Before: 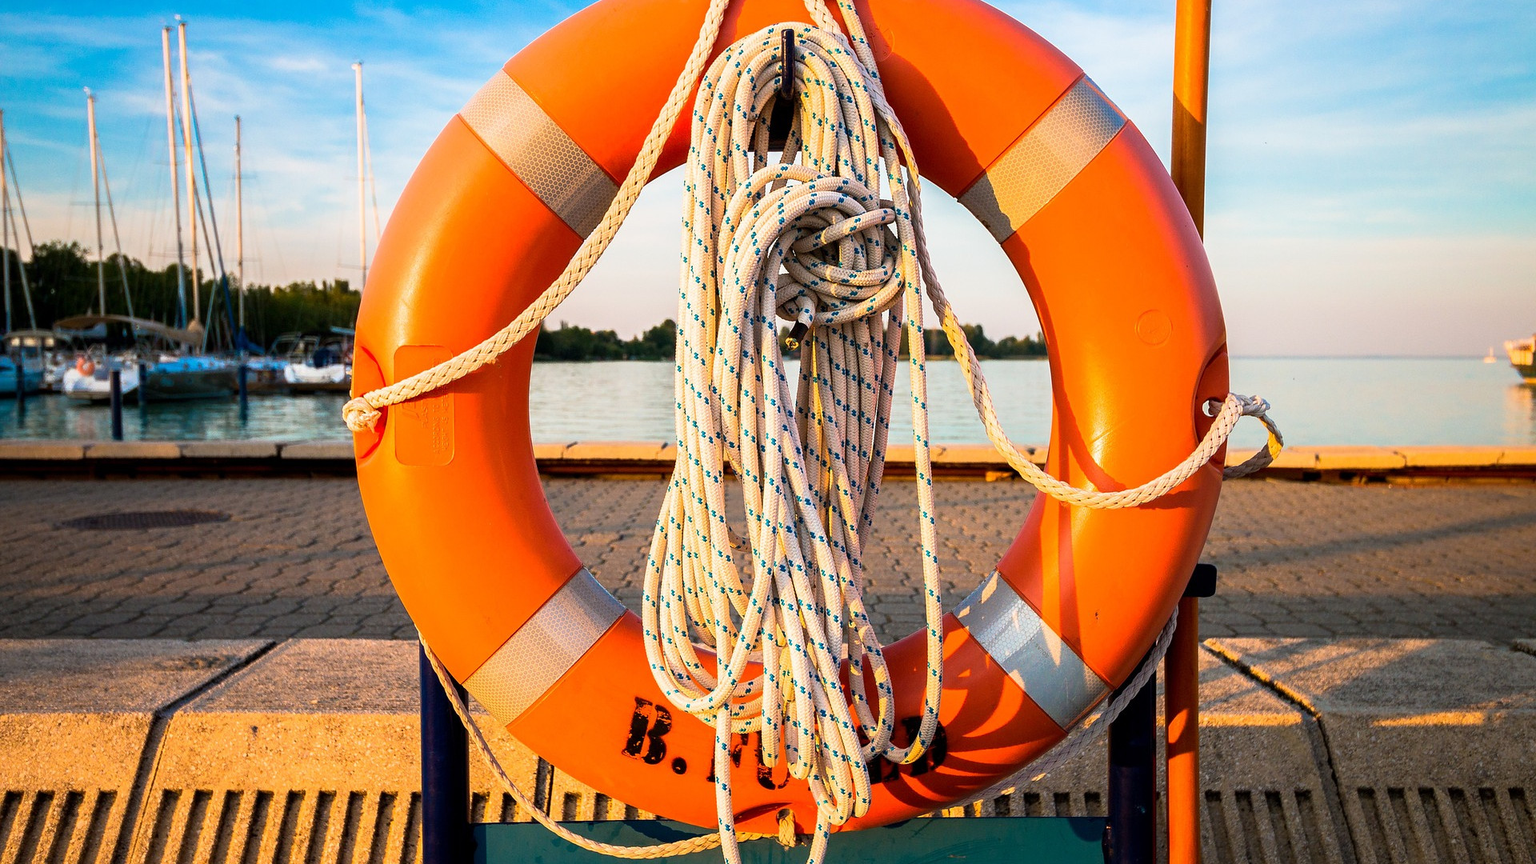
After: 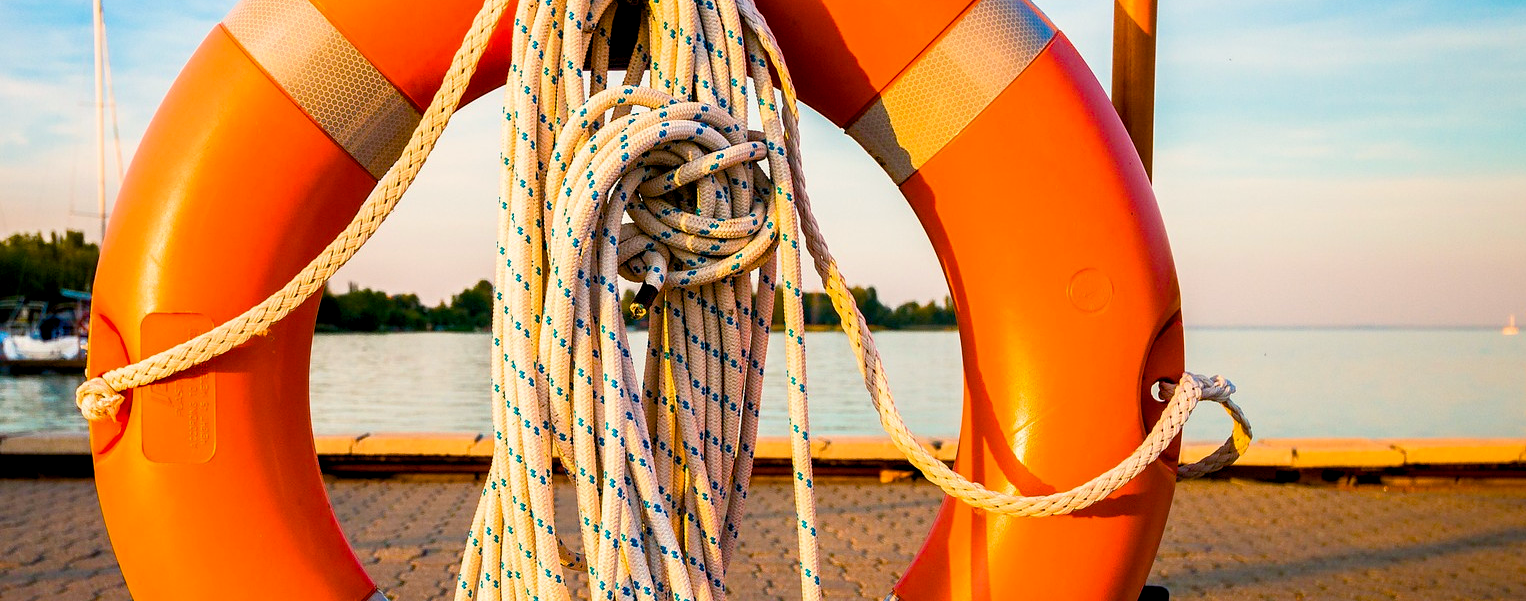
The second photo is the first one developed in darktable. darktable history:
color balance rgb: shadows lift › chroma 1%, shadows lift › hue 240.84°, highlights gain › chroma 2%, highlights gain › hue 73.2°, global offset › luminance -0.5%, perceptual saturation grading › global saturation 20%, perceptual saturation grading › highlights -25%, perceptual saturation grading › shadows 50%, global vibrance 25.26%
crop: left 18.38%, top 11.092%, right 2.134%, bottom 33.217%
